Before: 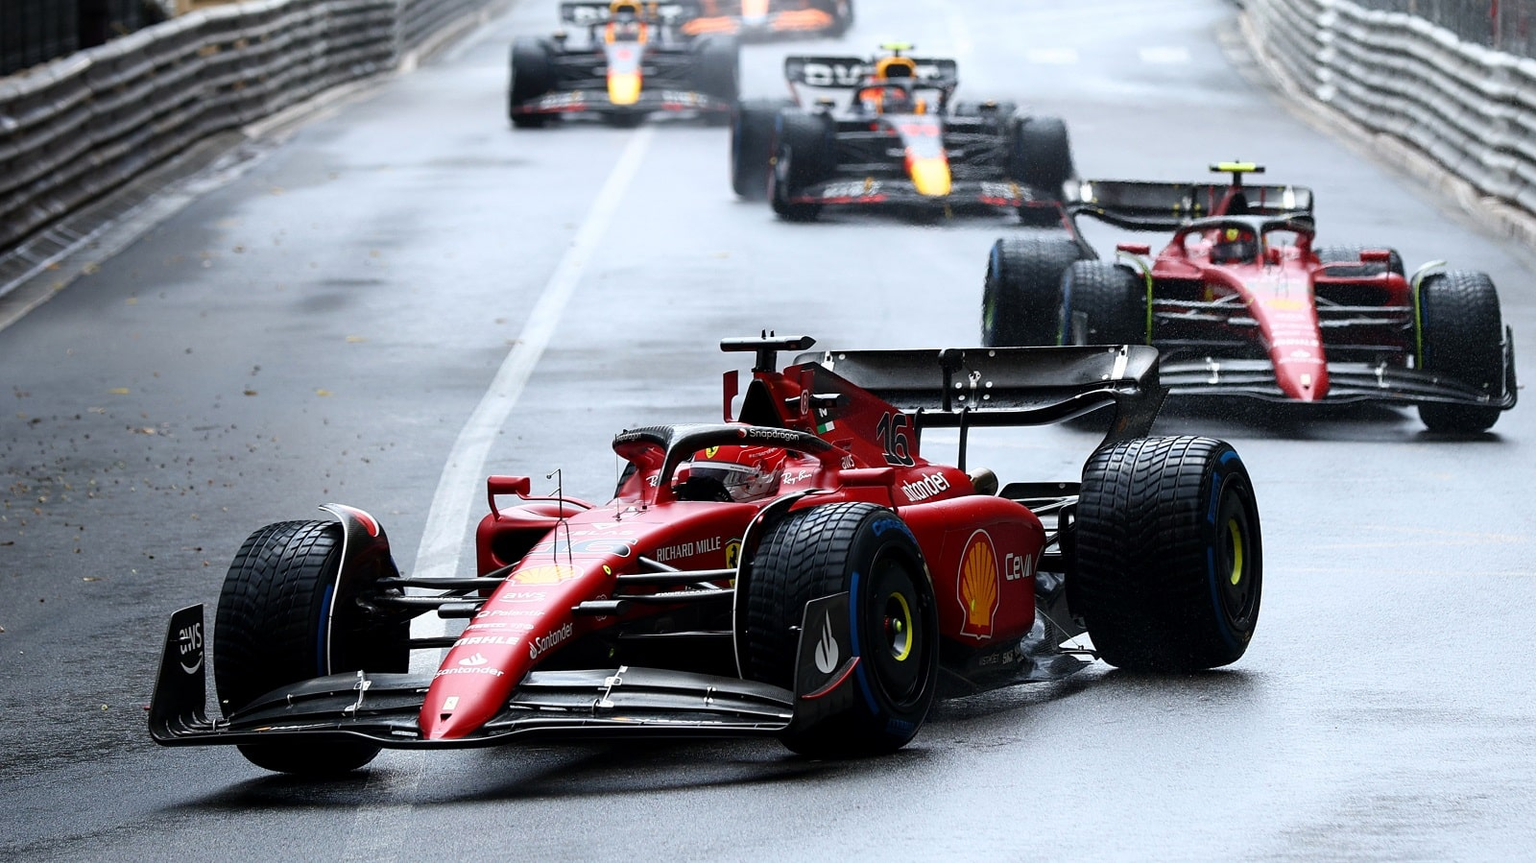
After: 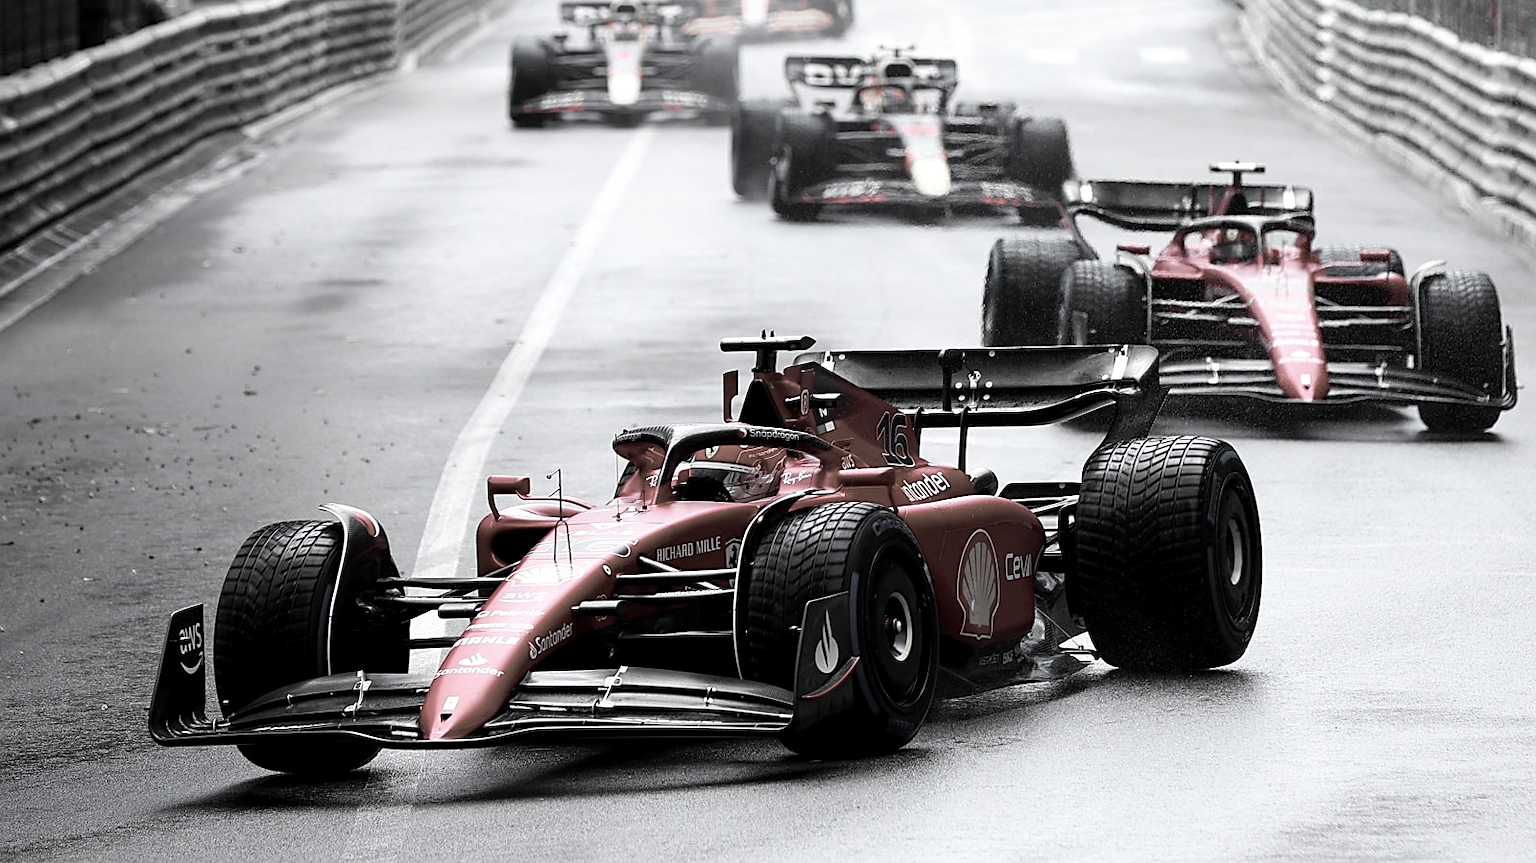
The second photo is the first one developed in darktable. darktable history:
sharpen: radius 1.891, amount 0.4, threshold 1.29
contrast brightness saturation: contrast 0.074, brightness 0.071, saturation 0.184
color zones: curves: ch1 [(0, 0.34) (0.143, 0.164) (0.286, 0.152) (0.429, 0.176) (0.571, 0.173) (0.714, 0.188) (0.857, 0.199) (1, 0.34)], mix 38.89%
local contrast: highlights 105%, shadows 100%, detail 120%, midtone range 0.2
